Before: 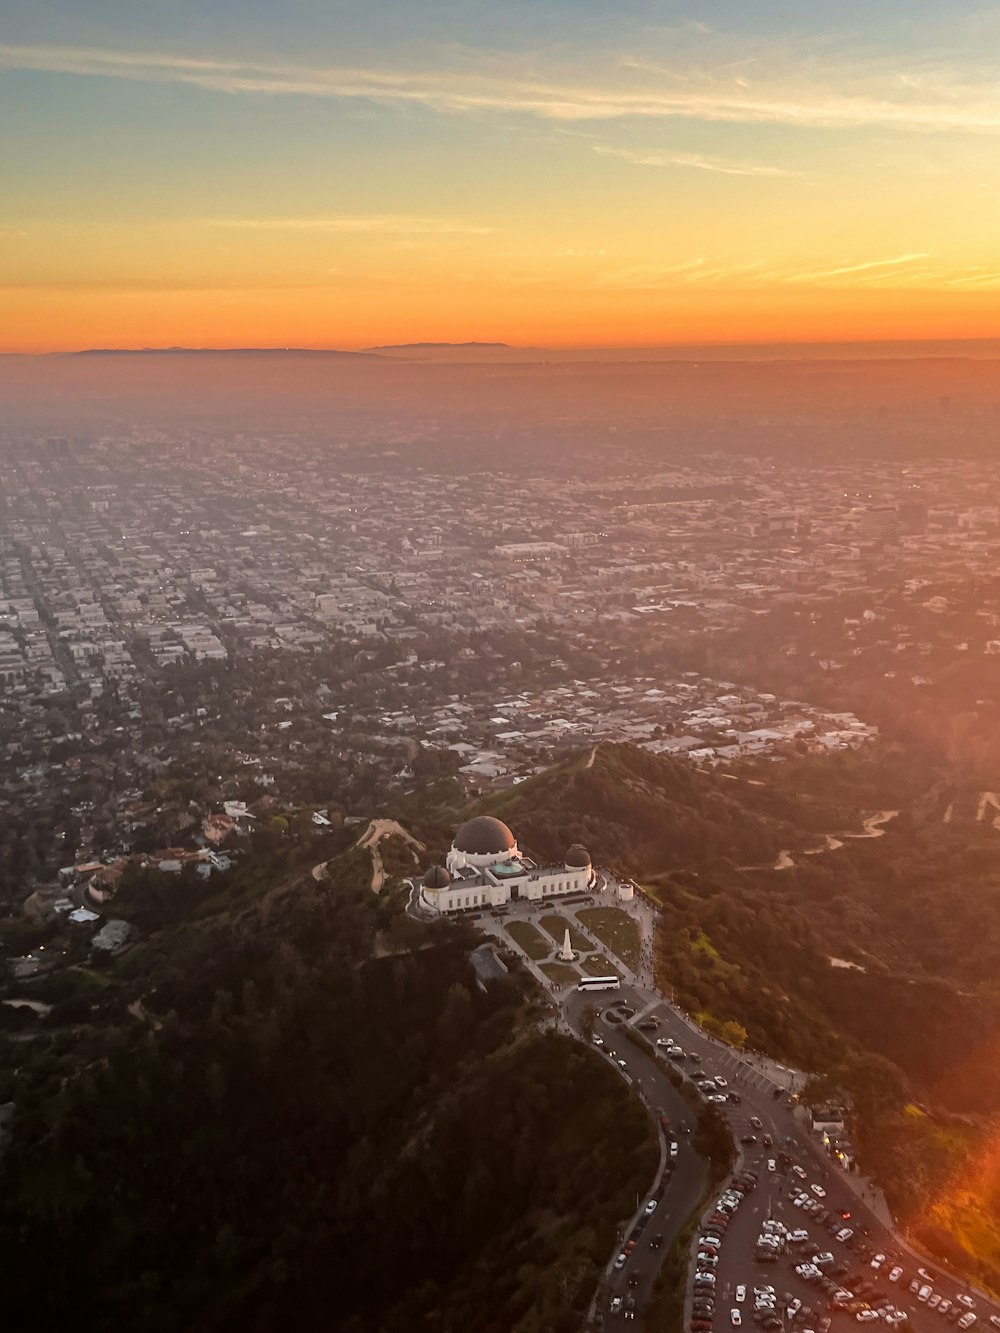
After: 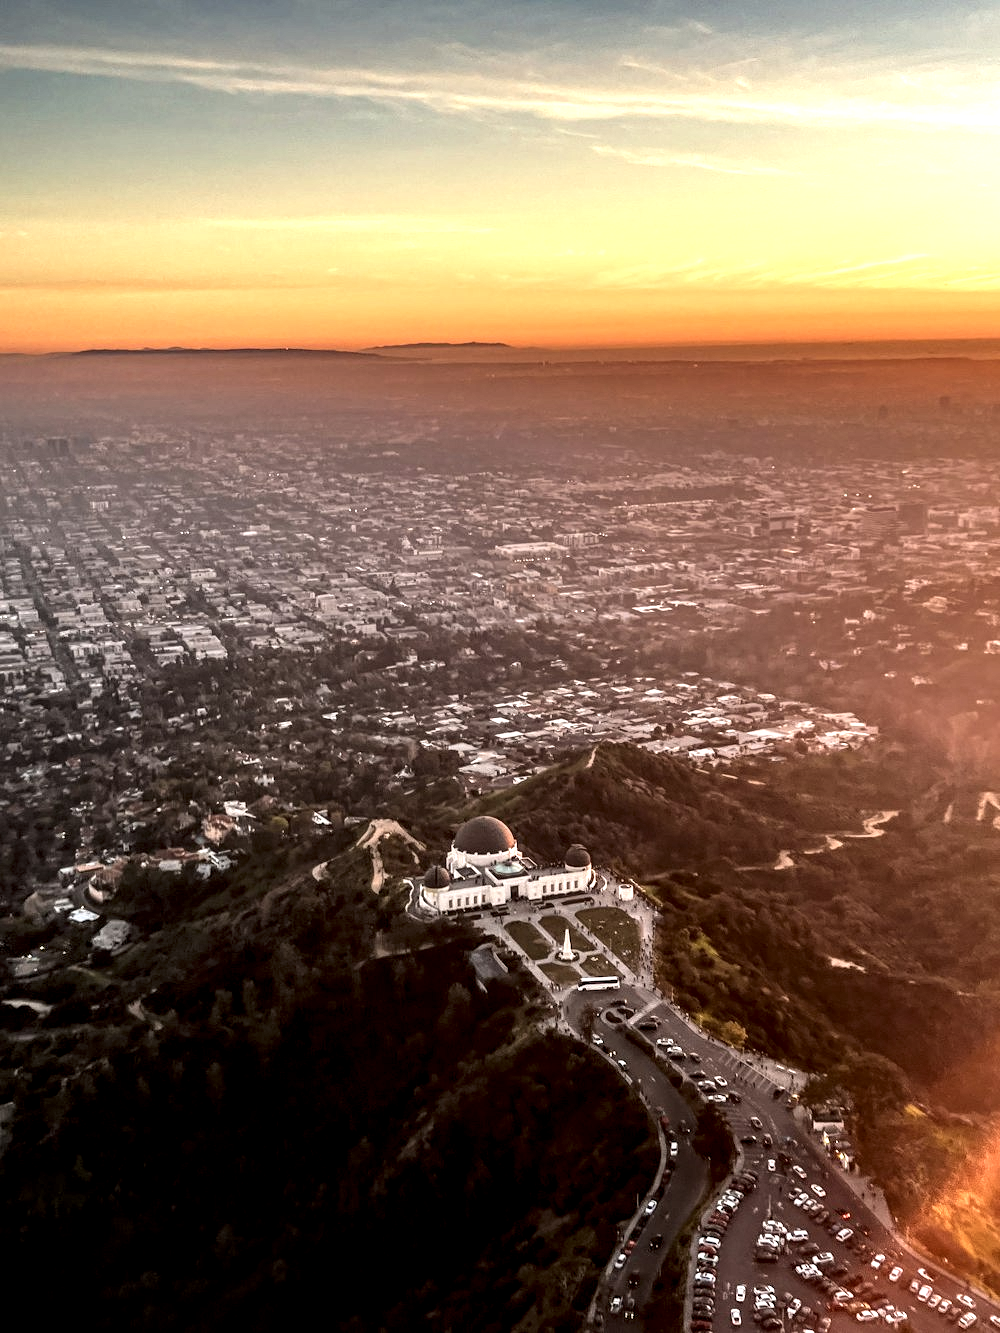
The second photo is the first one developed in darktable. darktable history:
shadows and highlights: shadows 0, highlights 40
local contrast: shadows 185%, detail 225%
